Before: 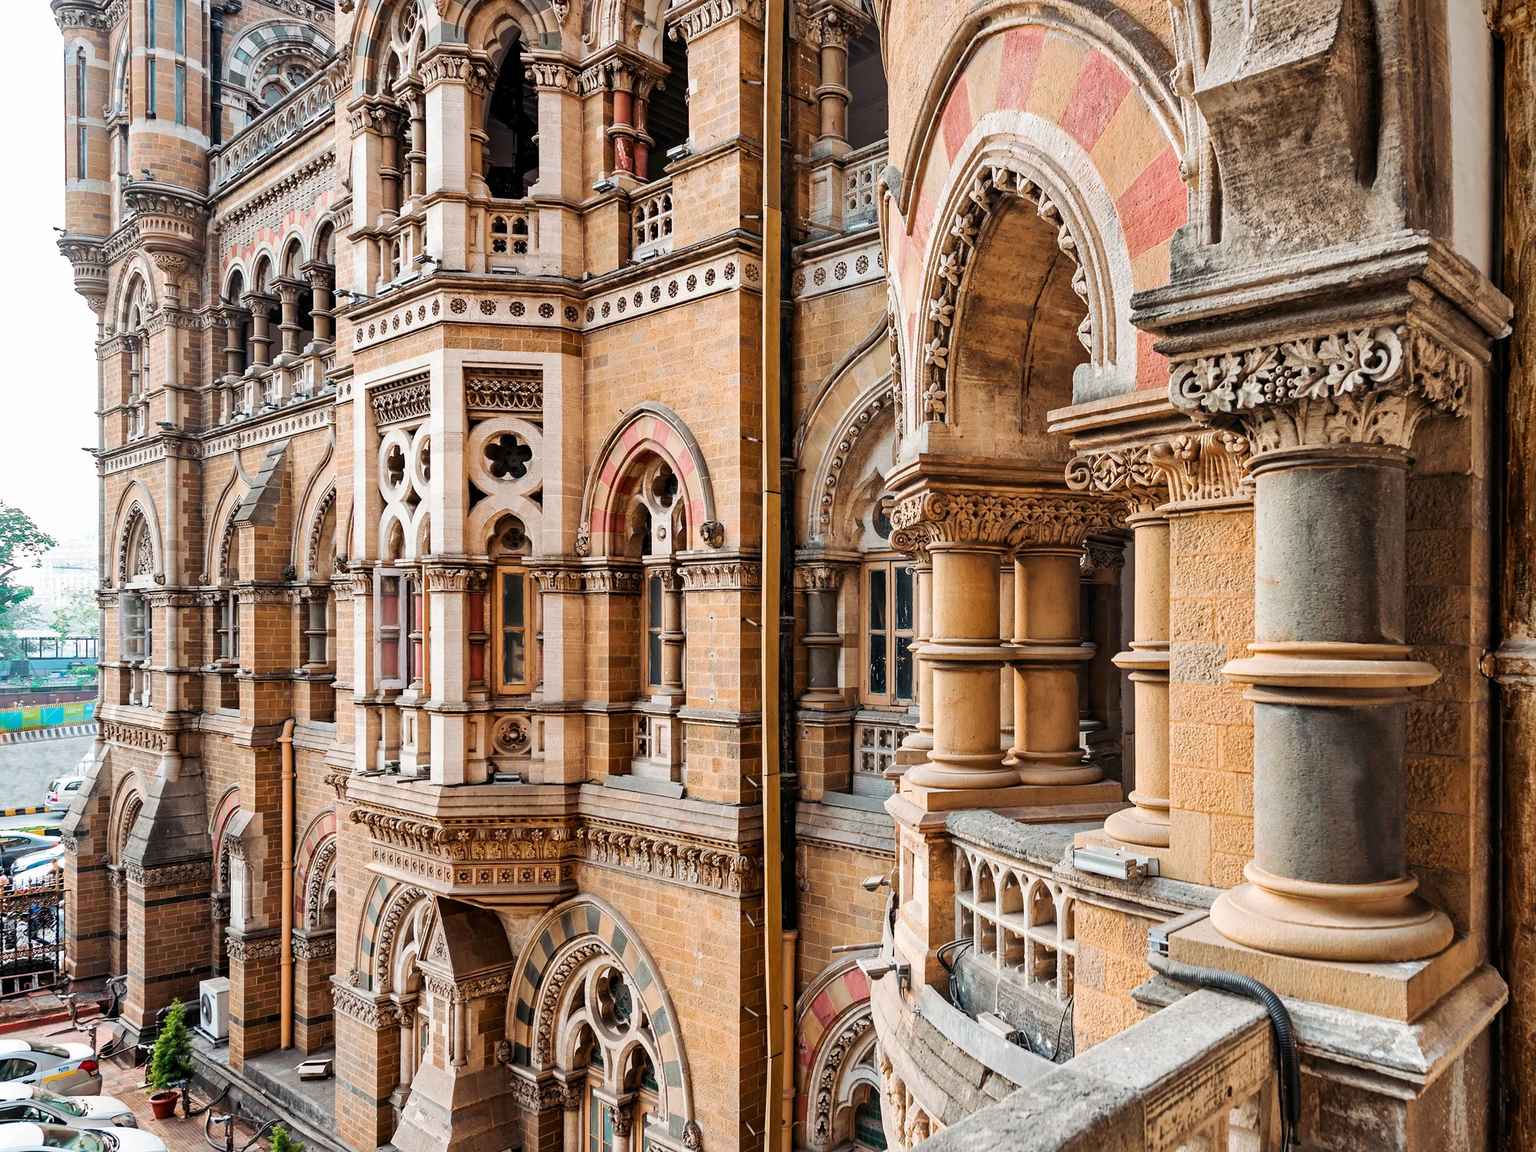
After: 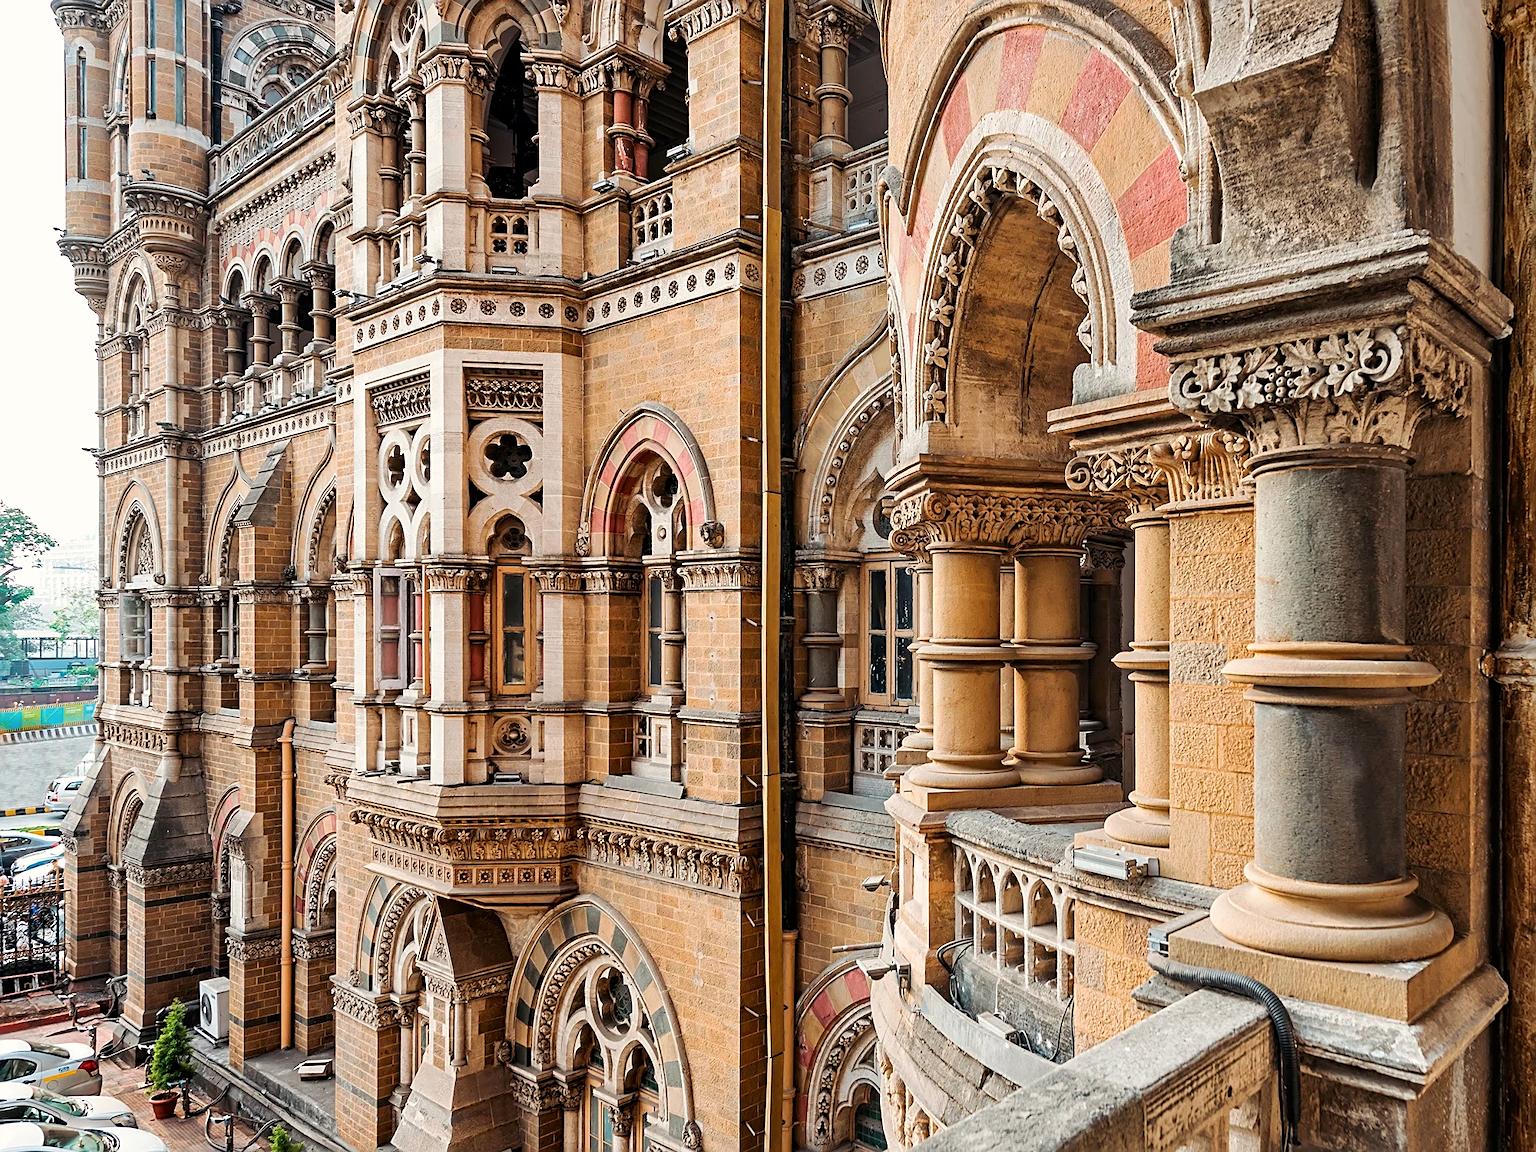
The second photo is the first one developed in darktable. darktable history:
color correction: highlights b* 3
sharpen: on, module defaults
